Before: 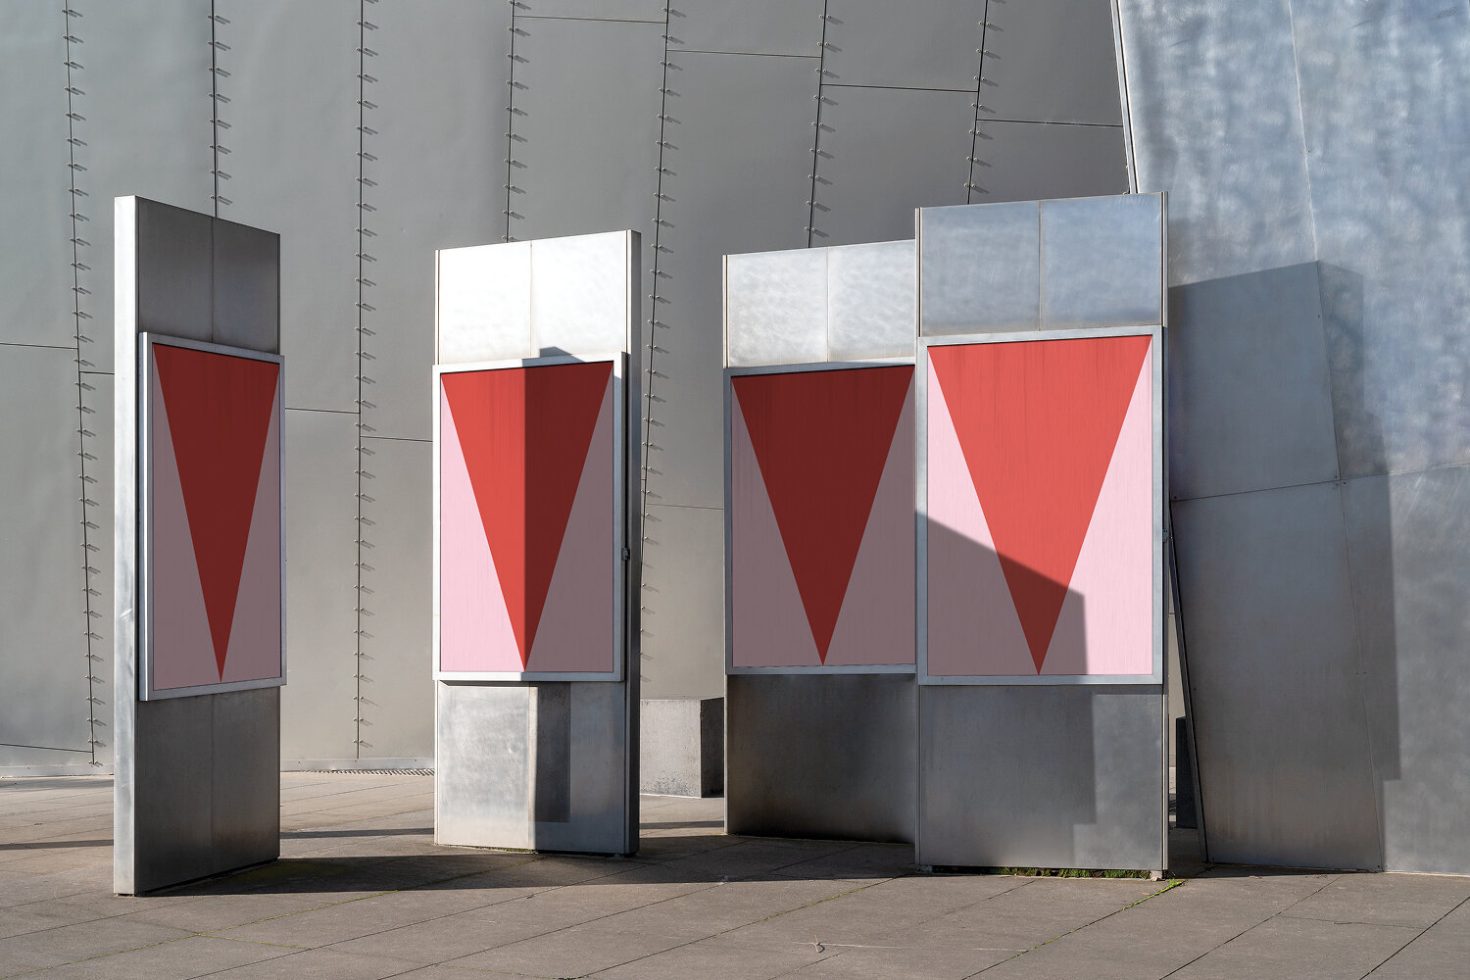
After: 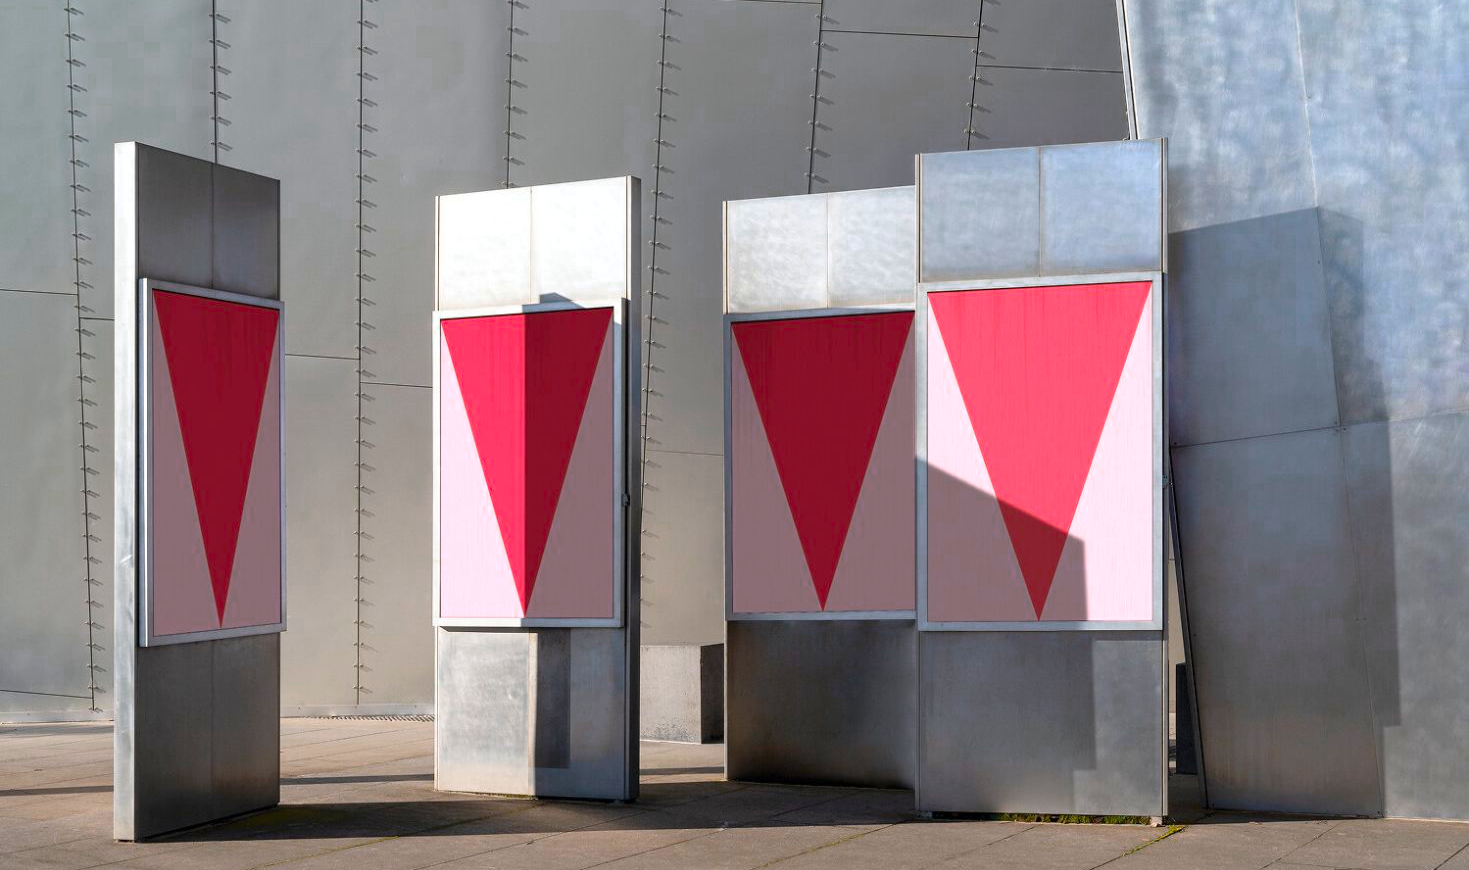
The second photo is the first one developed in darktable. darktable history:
crop and rotate: top 5.609%, bottom 5.609%
color zones: curves: ch0 [(0.473, 0.374) (0.742, 0.784)]; ch1 [(0.354, 0.737) (0.742, 0.705)]; ch2 [(0.318, 0.421) (0.758, 0.532)]
color balance: mode lift, gamma, gain (sRGB)
